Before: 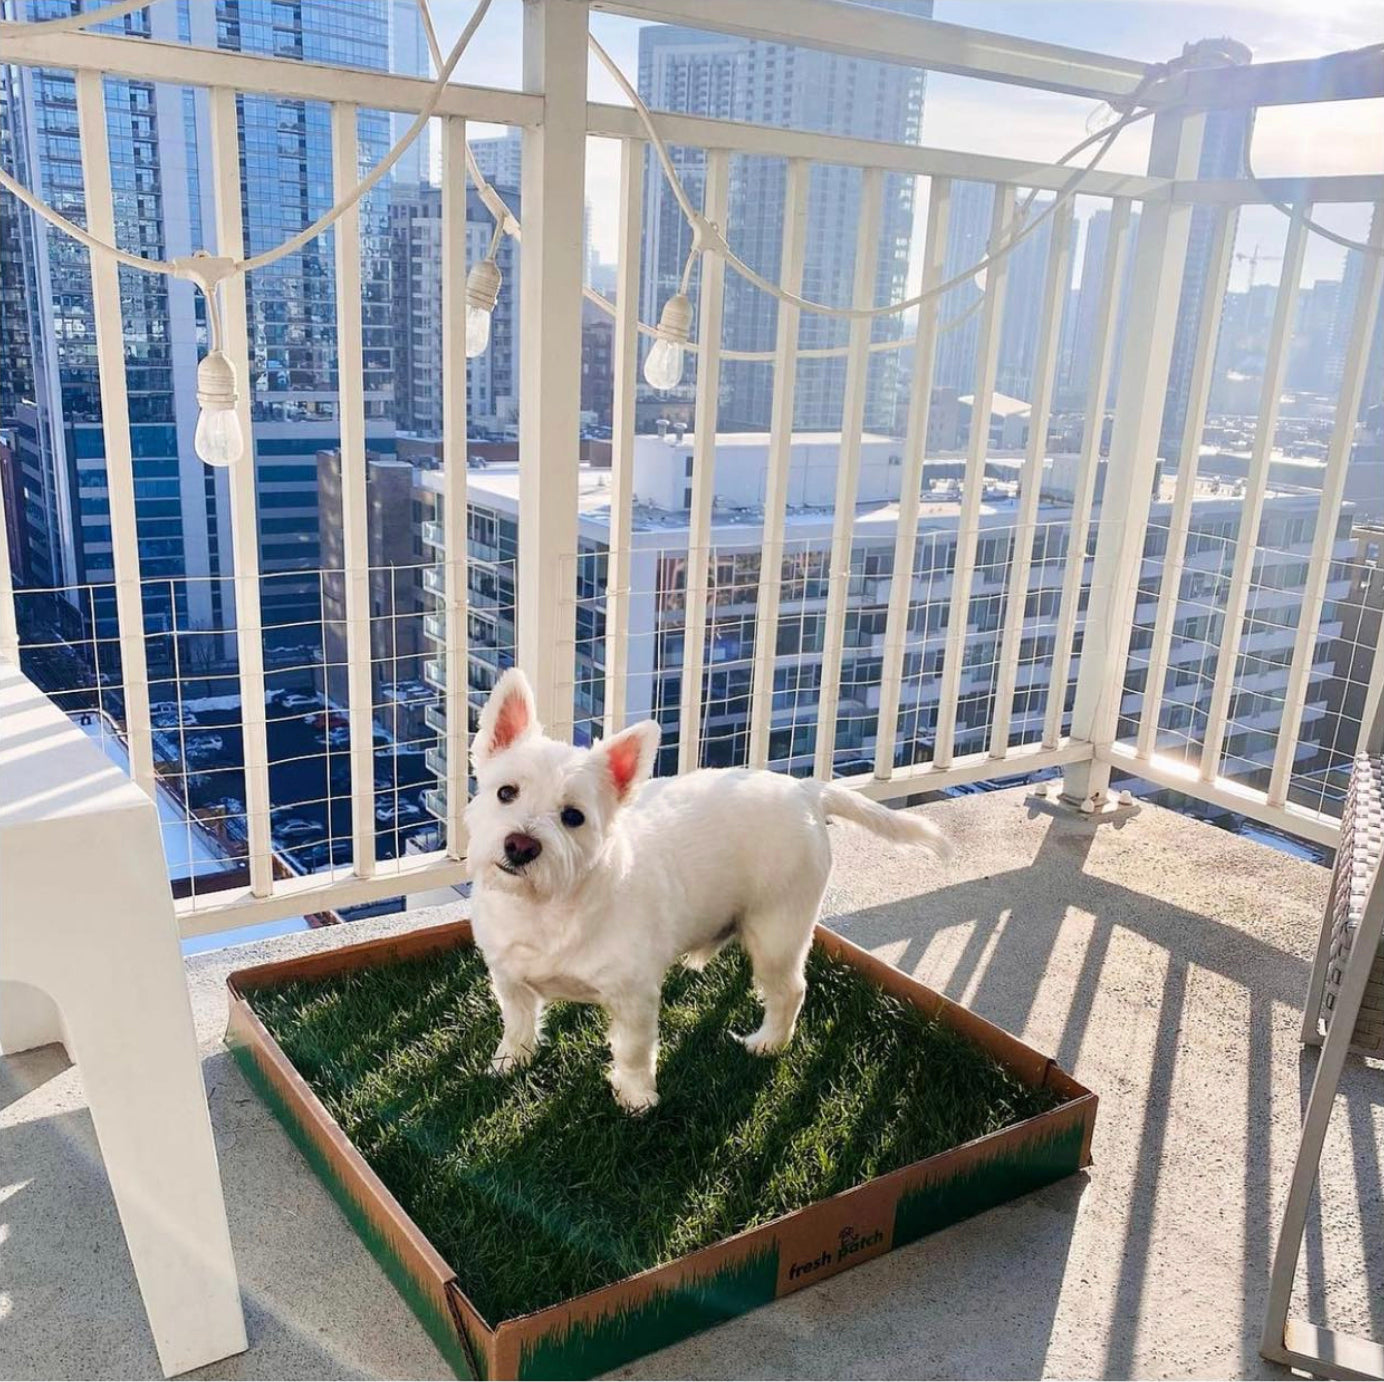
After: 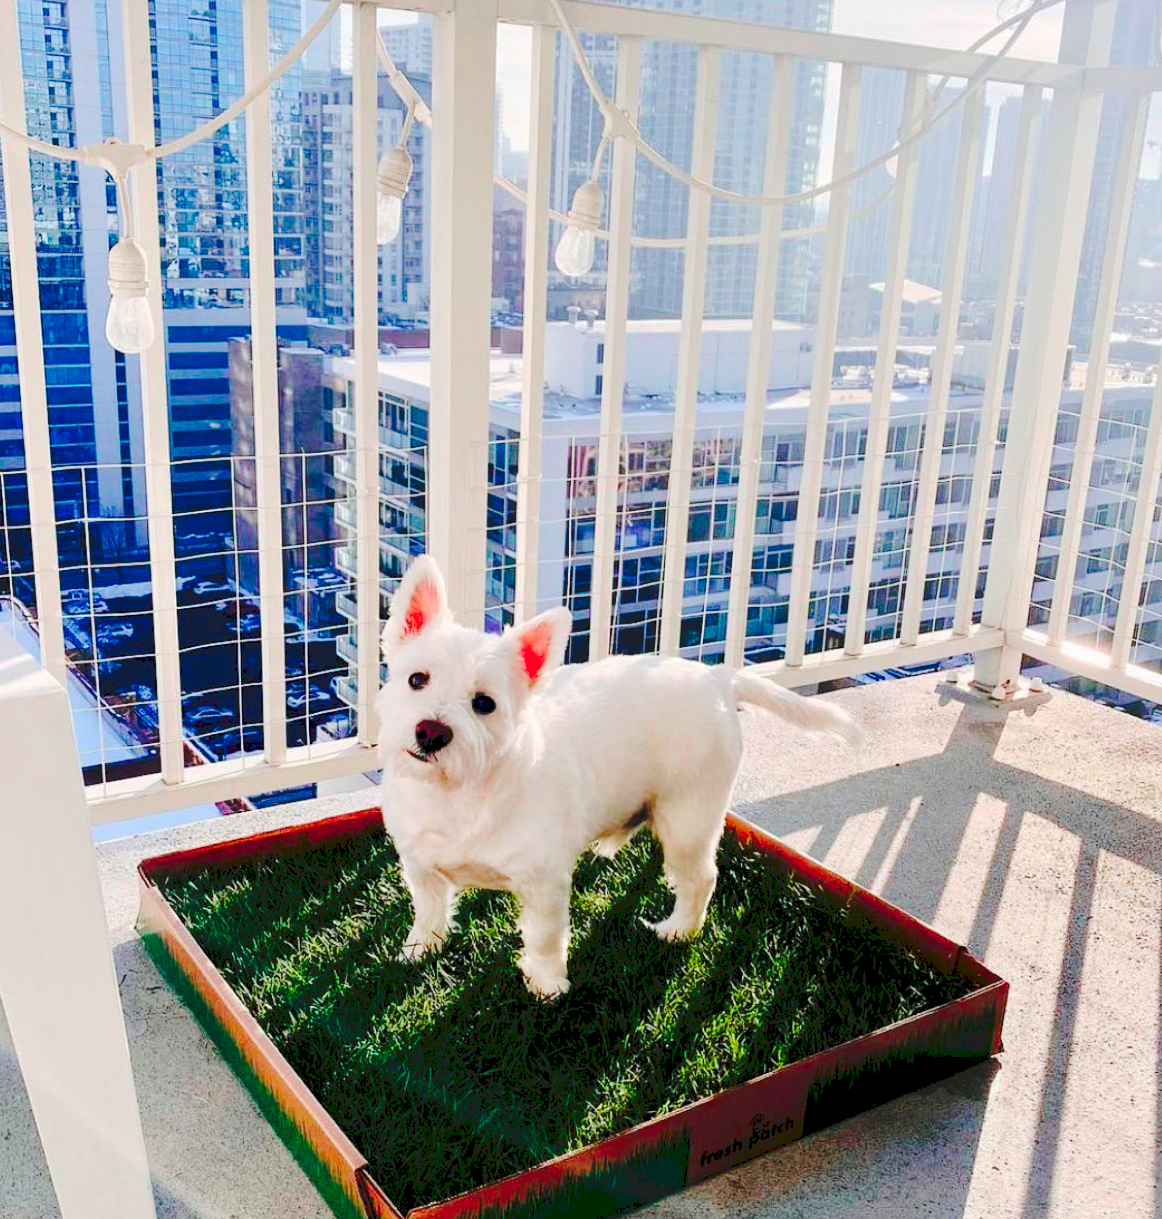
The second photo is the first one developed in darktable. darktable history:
exposure: black level correction 0.01, exposure 0.014 EV, compensate highlight preservation false
crop: left 6.446%, top 8.188%, right 9.538%, bottom 3.548%
color contrast: green-magenta contrast 1.73, blue-yellow contrast 1.15
tone curve: curves: ch0 [(0, 0) (0.003, 0.117) (0.011, 0.115) (0.025, 0.116) (0.044, 0.116) (0.069, 0.112) (0.1, 0.113) (0.136, 0.127) (0.177, 0.148) (0.224, 0.191) (0.277, 0.249) (0.335, 0.363) (0.399, 0.479) (0.468, 0.589) (0.543, 0.664) (0.623, 0.733) (0.709, 0.799) (0.801, 0.852) (0.898, 0.914) (1, 1)], preserve colors none
